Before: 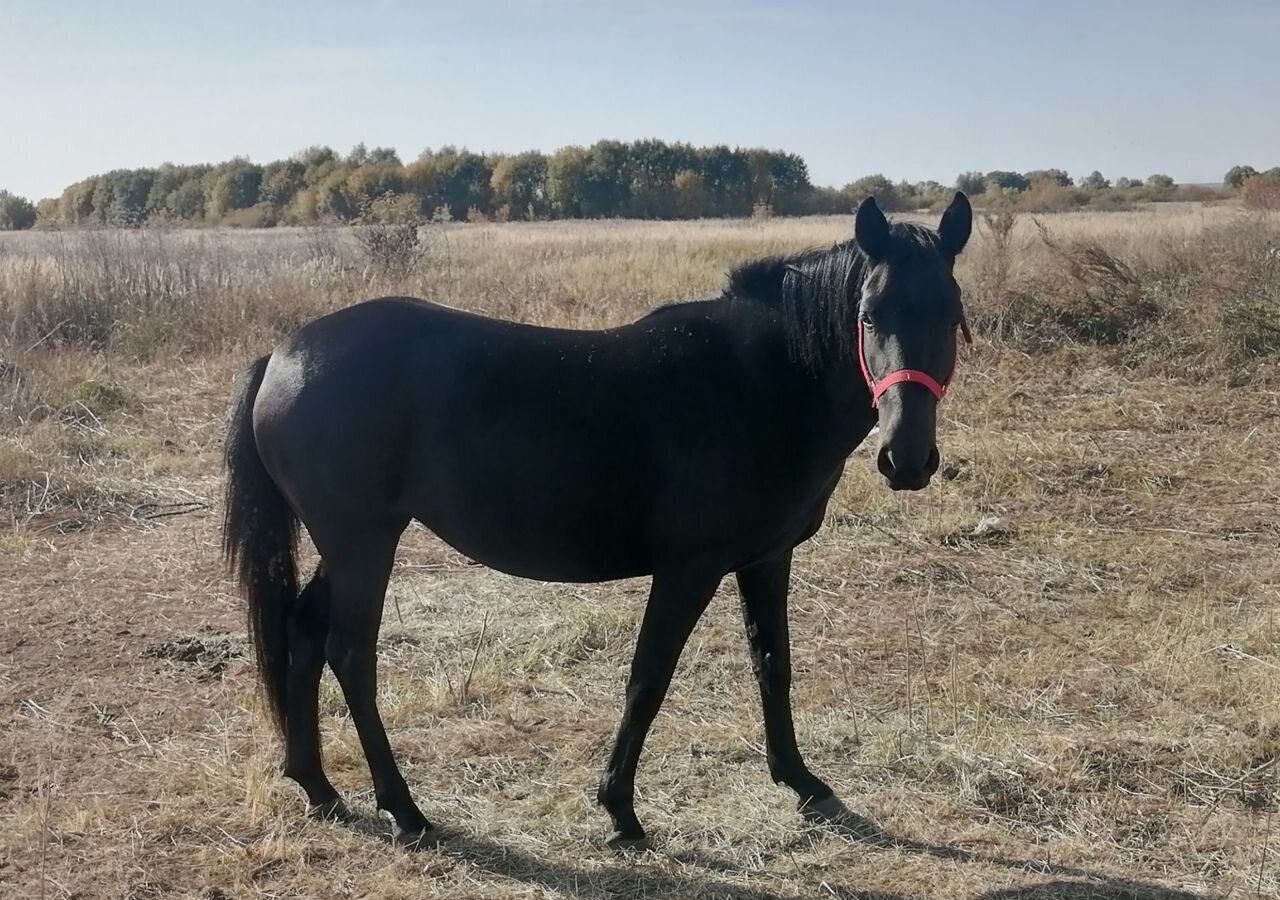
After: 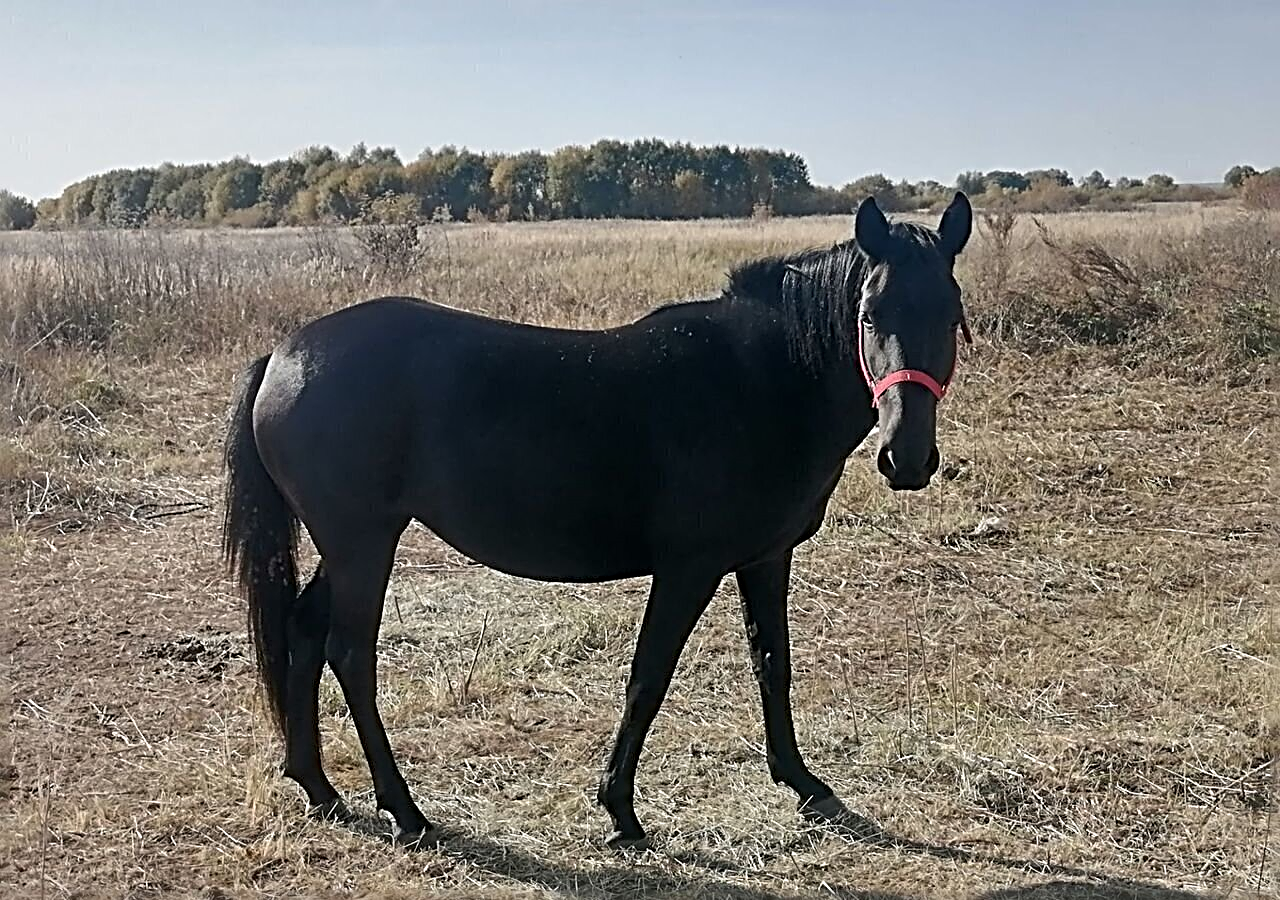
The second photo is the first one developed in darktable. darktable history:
sharpen: radius 3.717, amount 0.934
